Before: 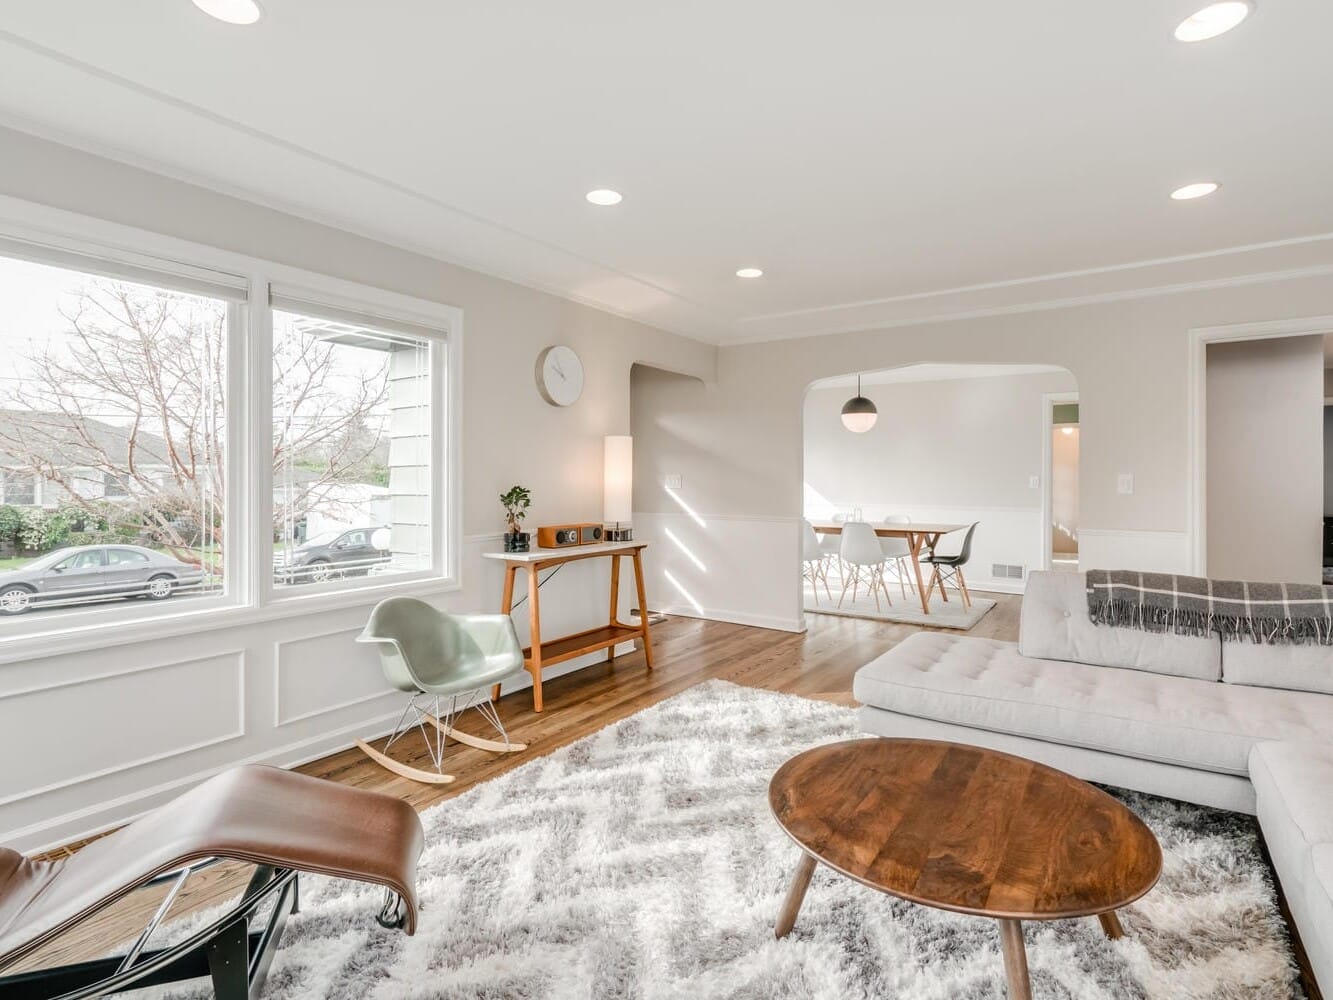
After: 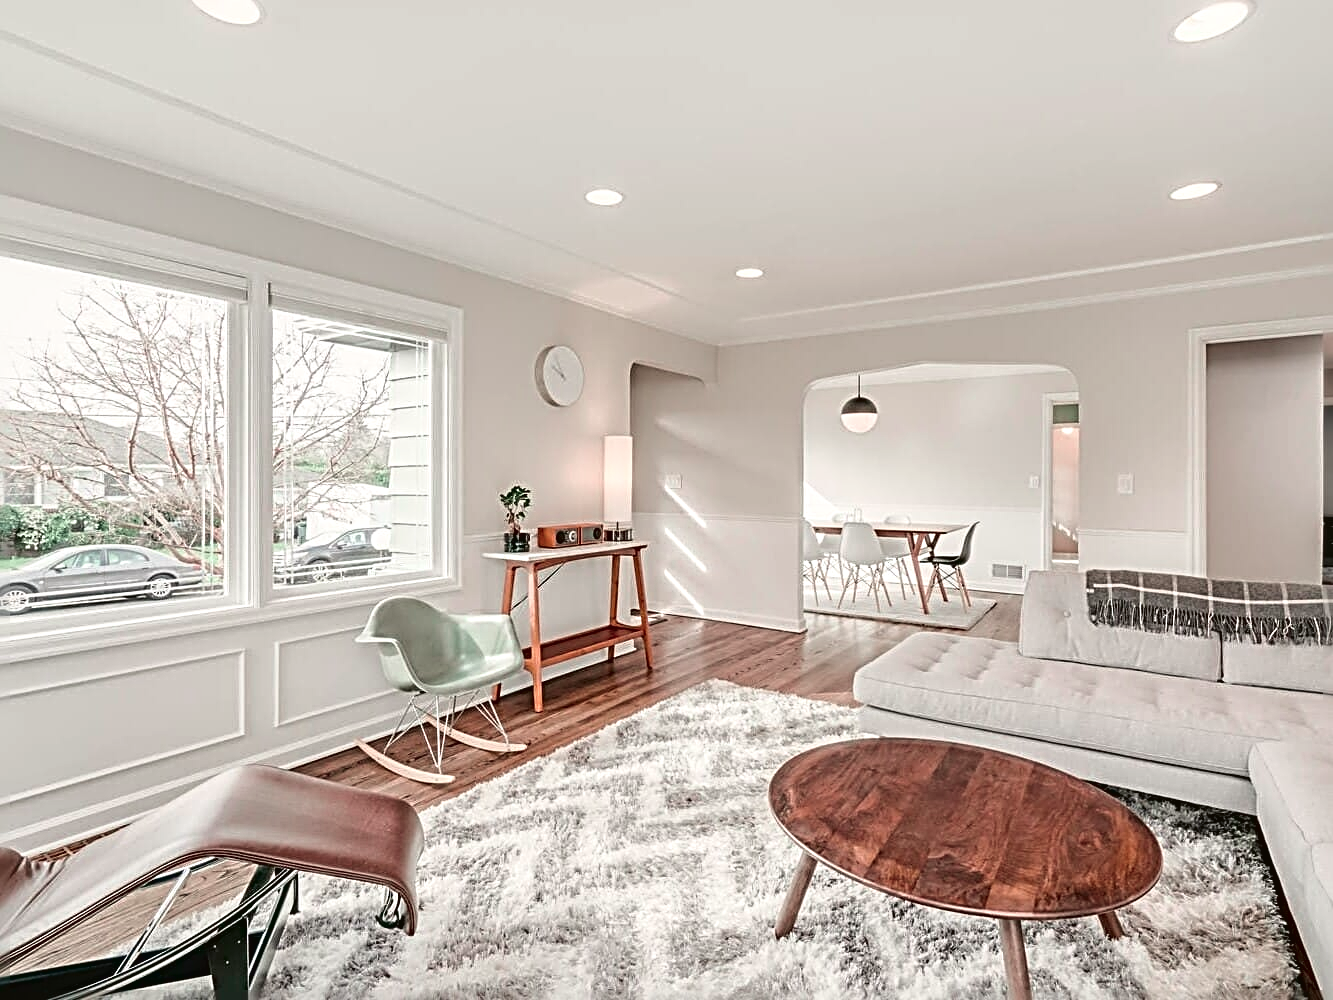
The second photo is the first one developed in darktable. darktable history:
sharpen: radius 3.669, amount 0.917
tone curve: curves: ch0 [(0, 0.021) (0.059, 0.053) (0.197, 0.191) (0.32, 0.311) (0.495, 0.505) (0.725, 0.731) (0.89, 0.919) (1, 1)]; ch1 [(0, 0) (0.094, 0.081) (0.285, 0.299) (0.401, 0.424) (0.453, 0.439) (0.495, 0.496) (0.54, 0.55) (0.615, 0.637) (0.657, 0.683) (1, 1)]; ch2 [(0, 0) (0.257, 0.217) (0.43, 0.421) (0.498, 0.507) (0.547, 0.539) (0.595, 0.56) (0.644, 0.599) (1, 1)], color space Lab, independent channels, preserve colors none
